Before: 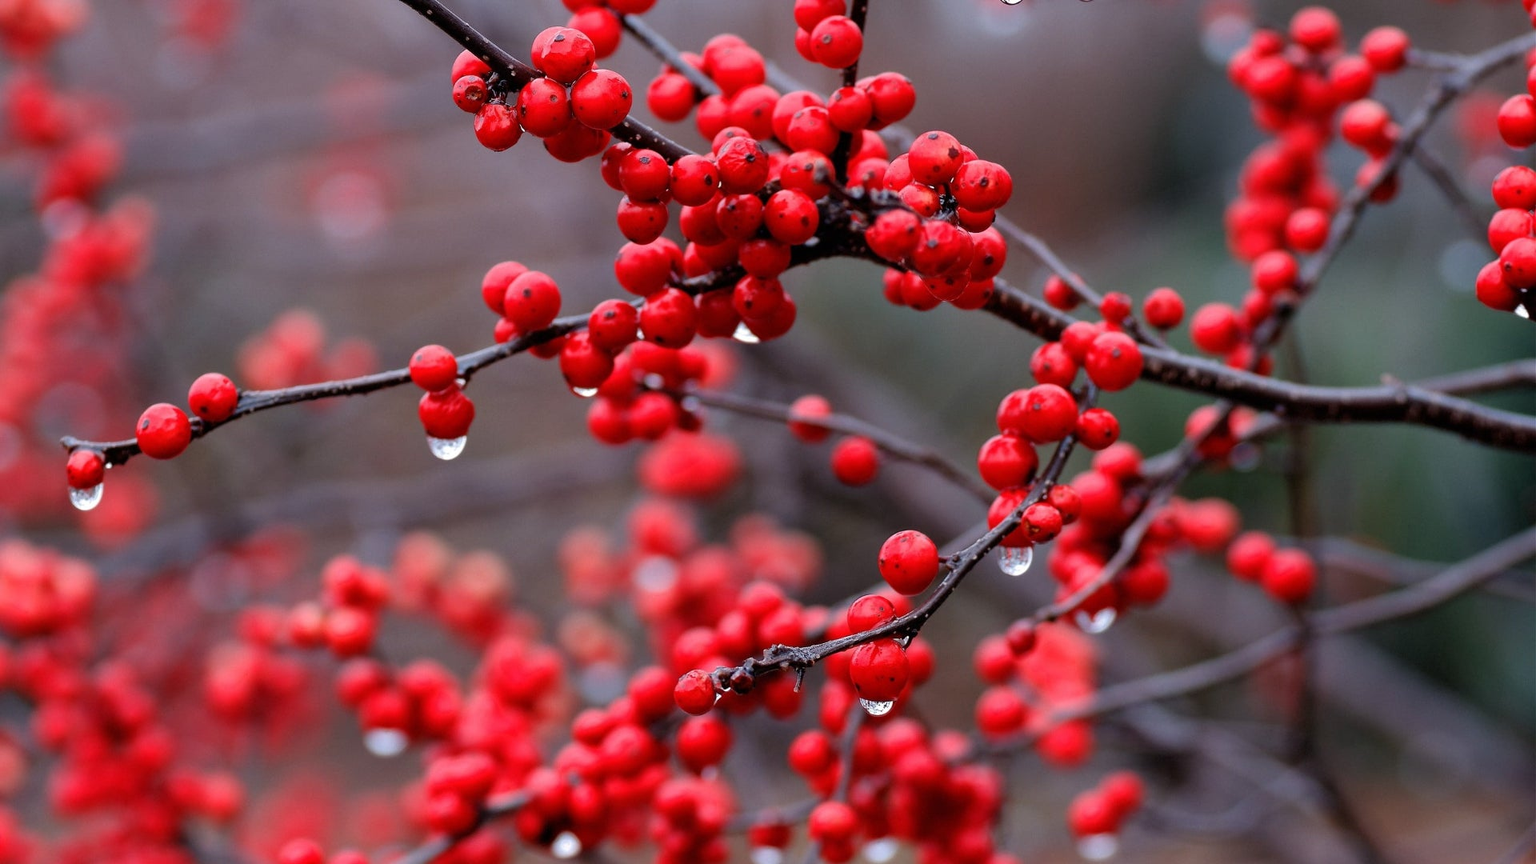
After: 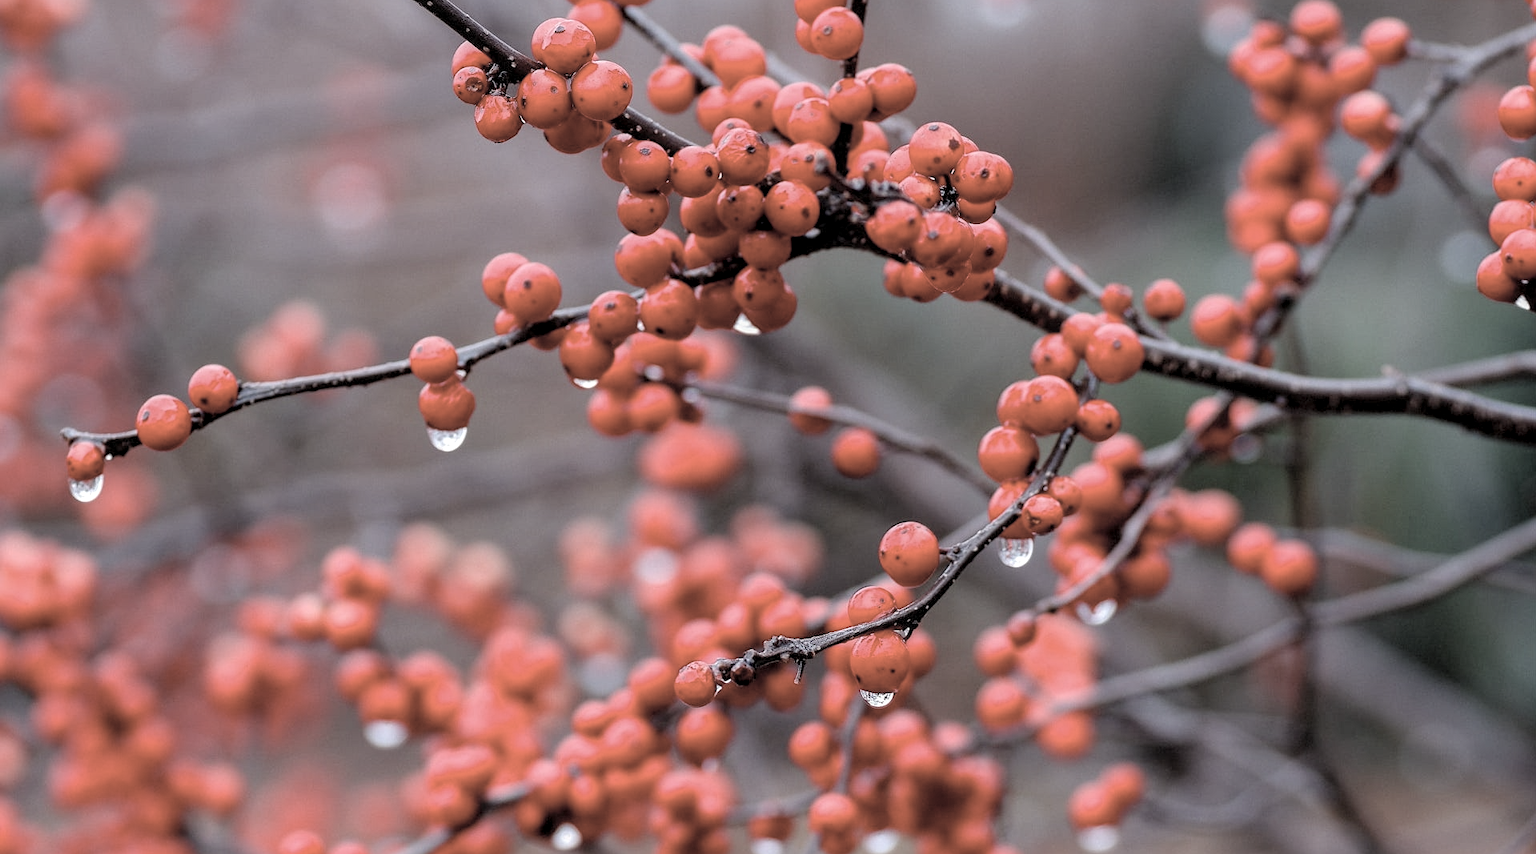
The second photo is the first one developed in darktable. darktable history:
color balance rgb: perceptual saturation grading › global saturation 10%
contrast brightness saturation: brightness 0.18, saturation -0.5
sharpen: radius 1.272, amount 0.305, threshold 0
local contrast: on, module defaults
crop: top 1.049%, right 0.001%
